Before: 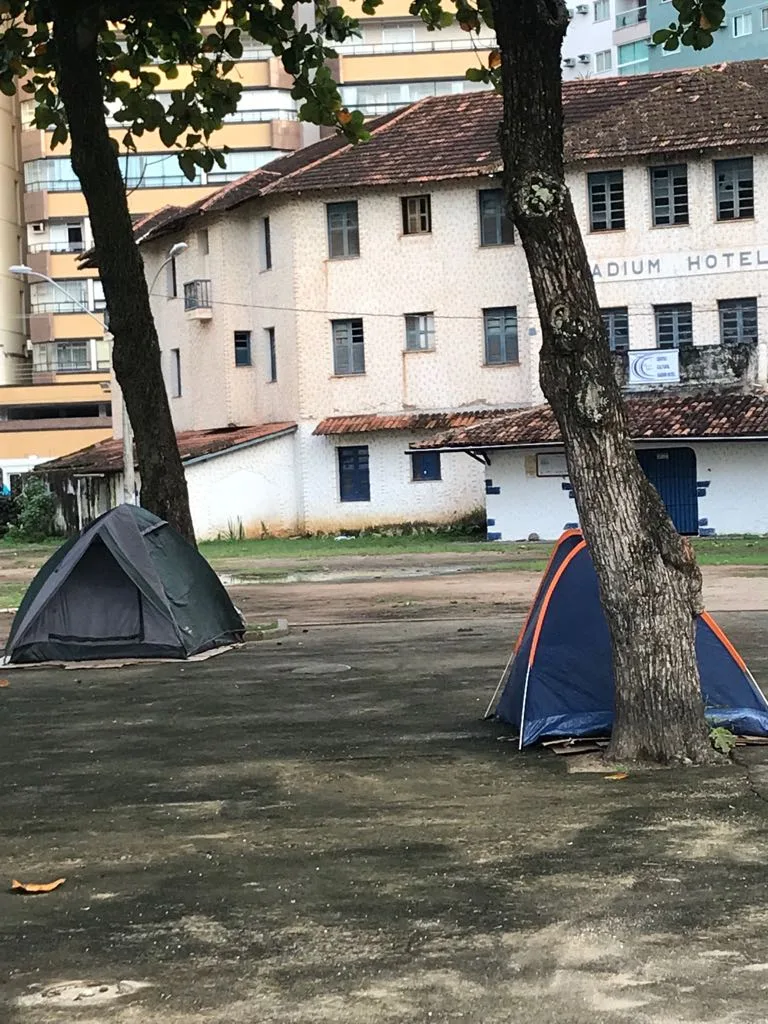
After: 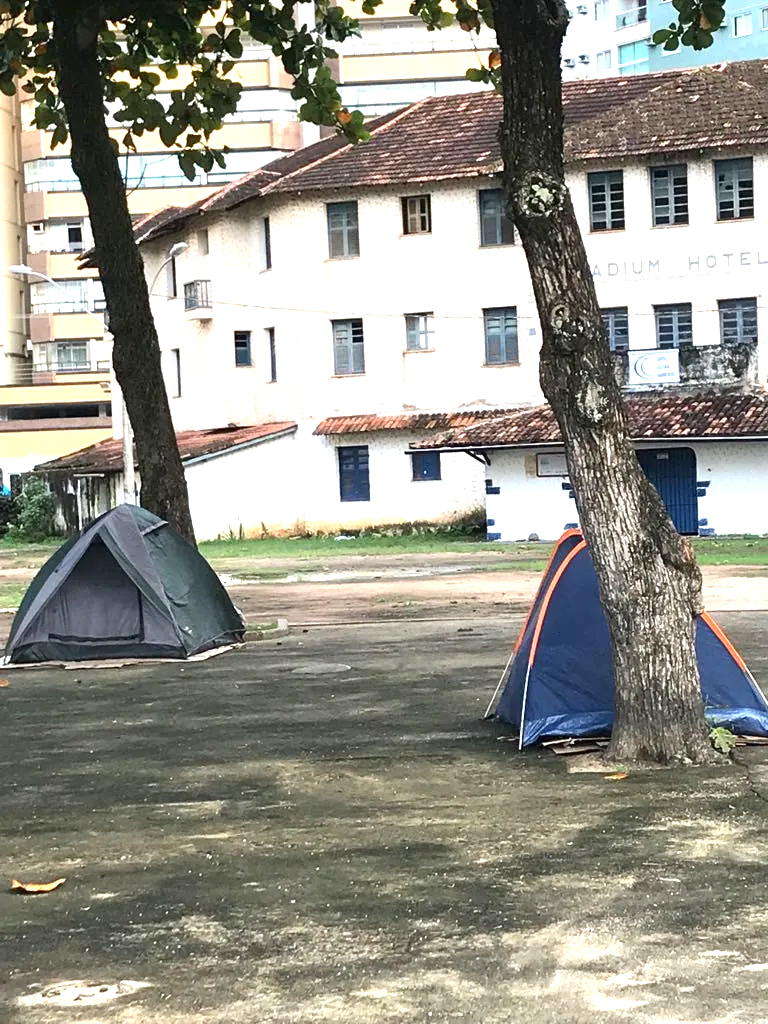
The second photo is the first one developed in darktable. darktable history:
exposure: exposure 0.99 EV, compensate highlight preservation false
